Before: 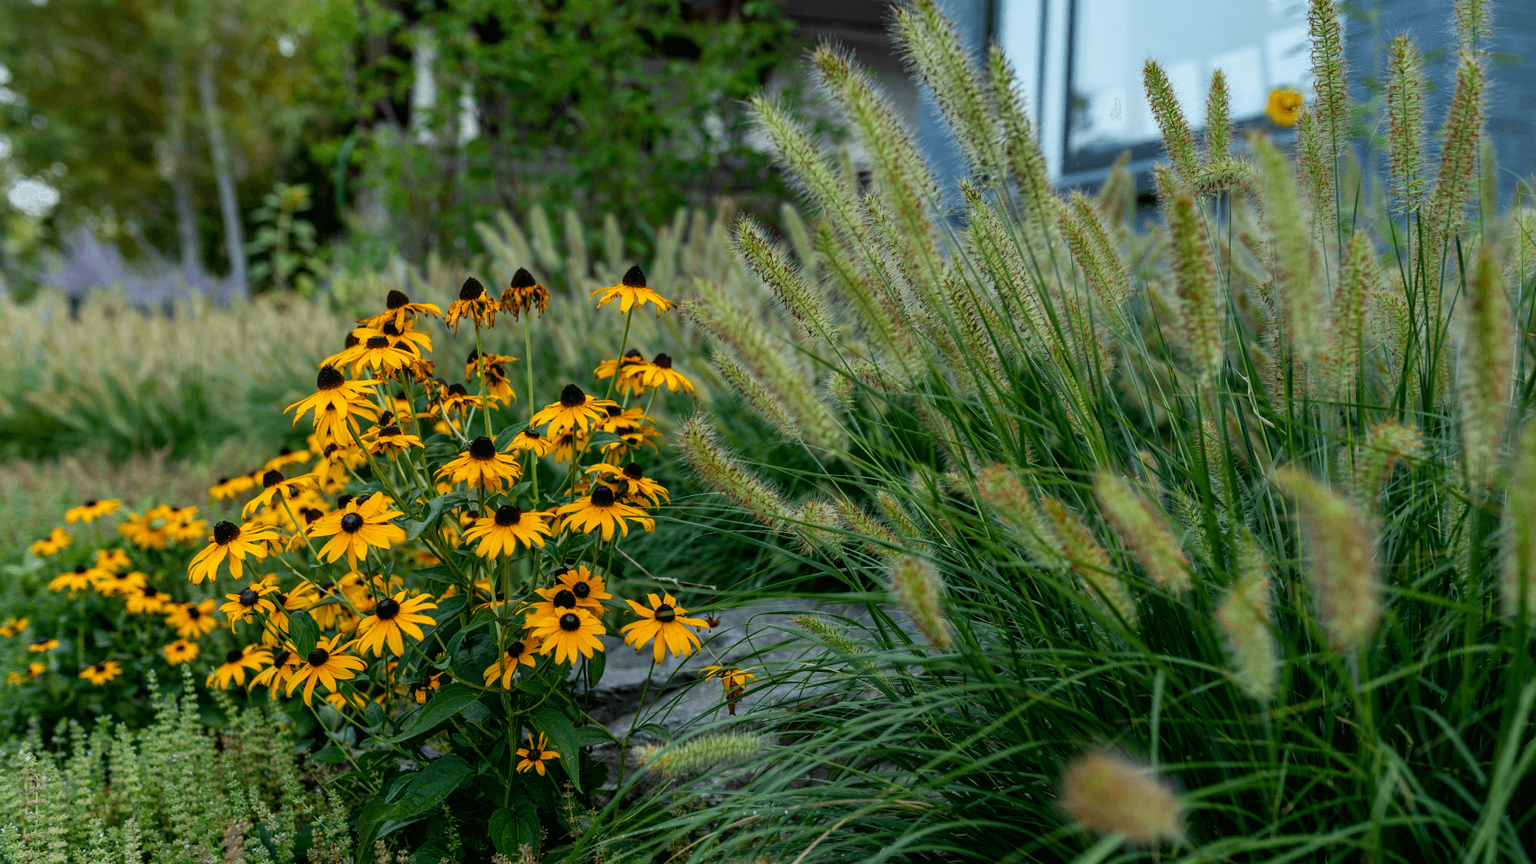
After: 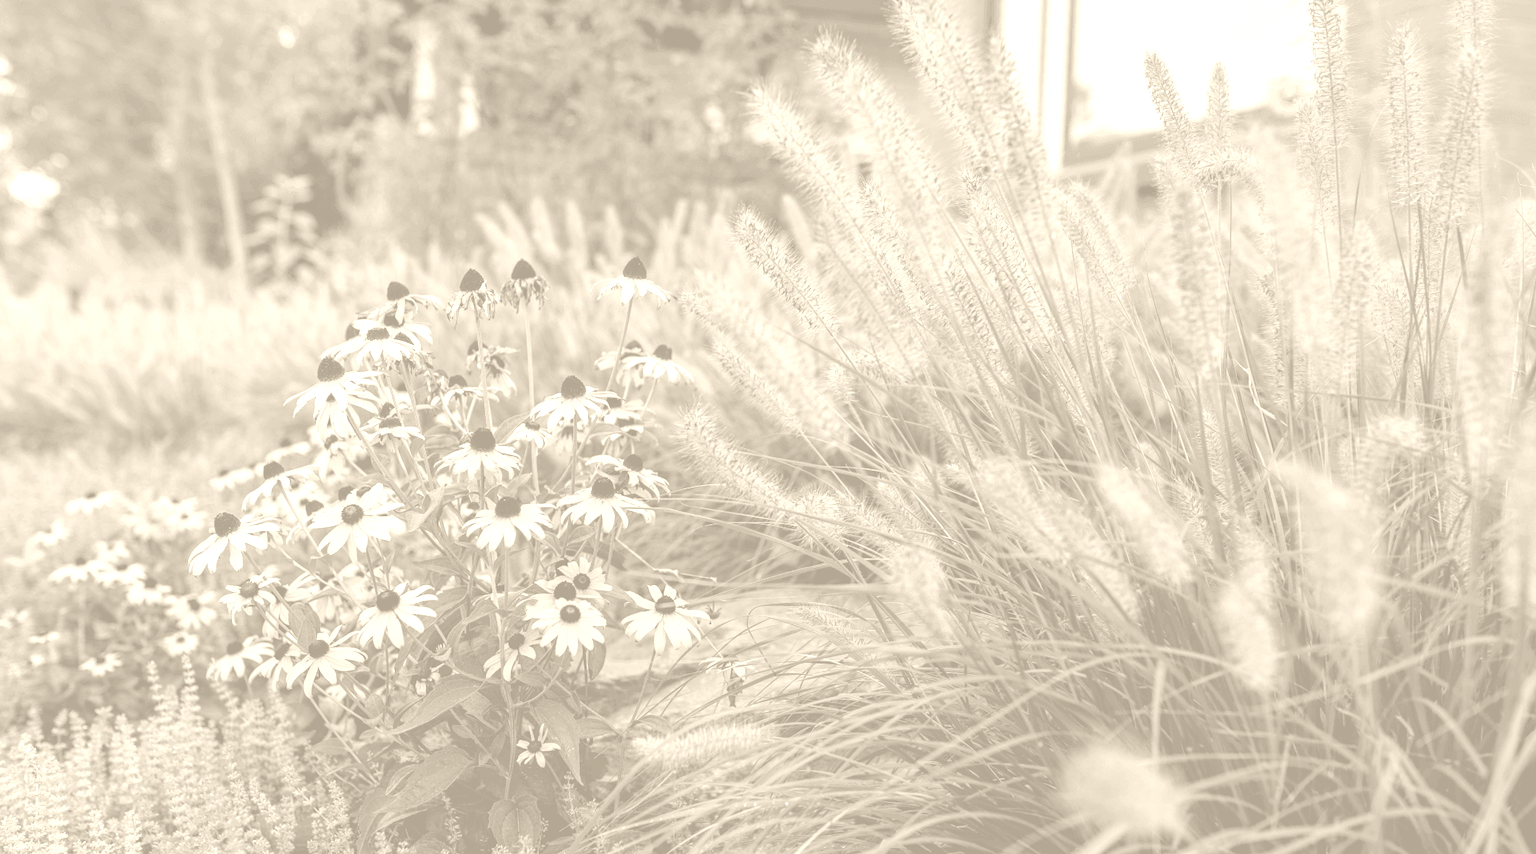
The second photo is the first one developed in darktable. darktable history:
colorize: hue 36°, saturation 71%, lightness 80.79%
crop: top 1.049%, right 0.001%
